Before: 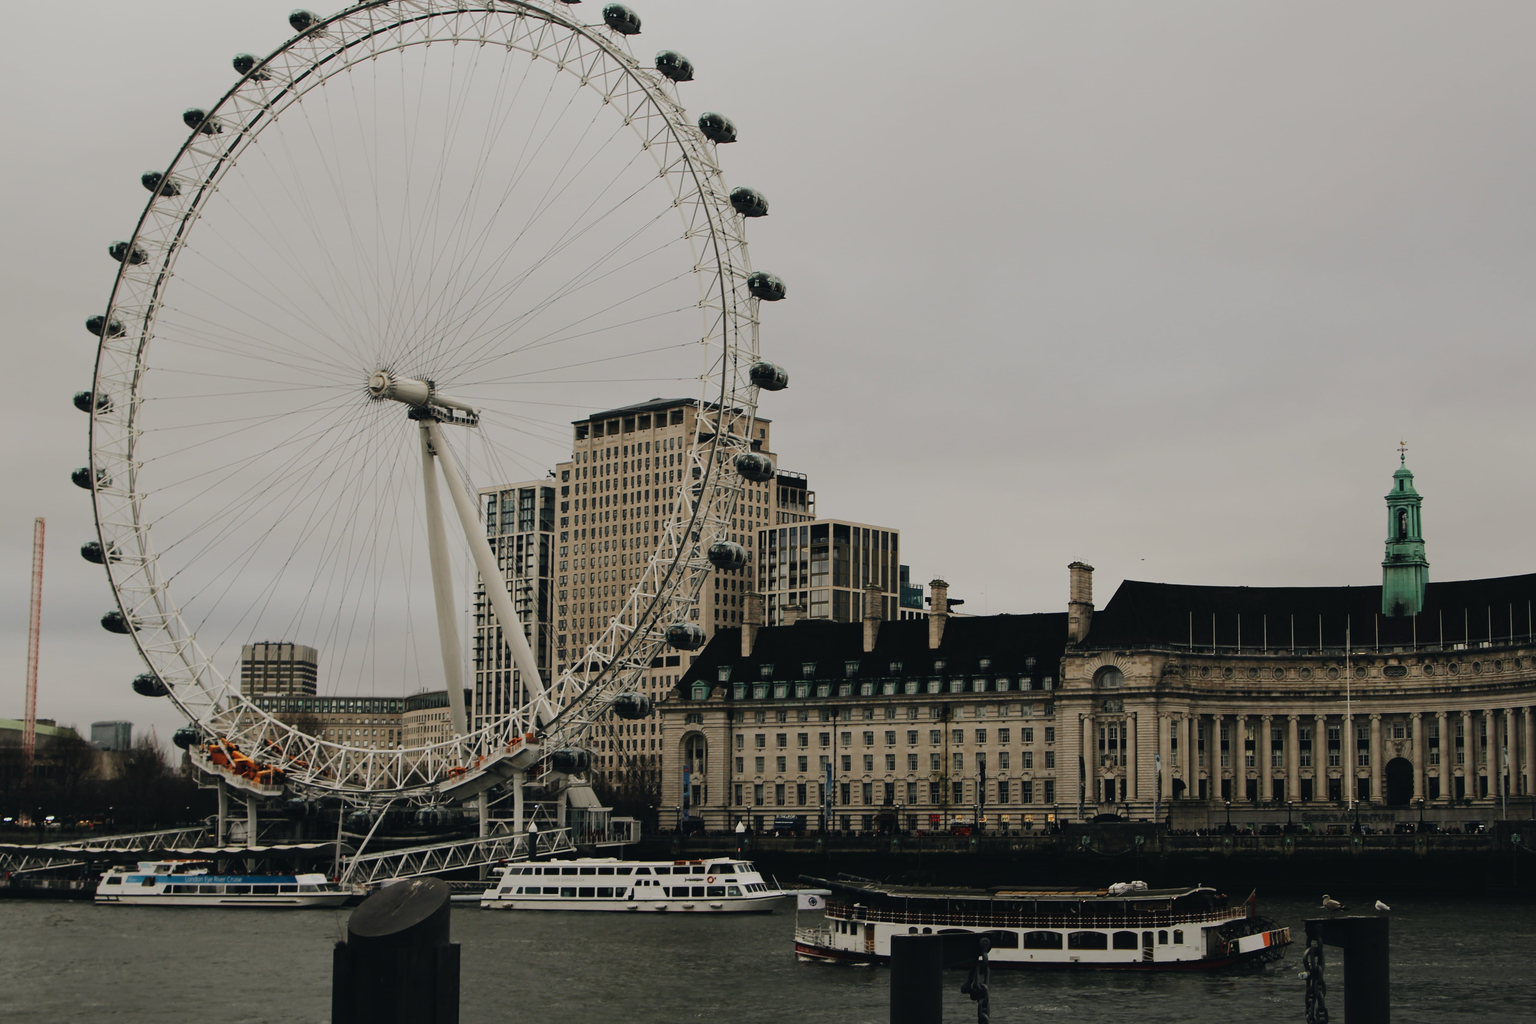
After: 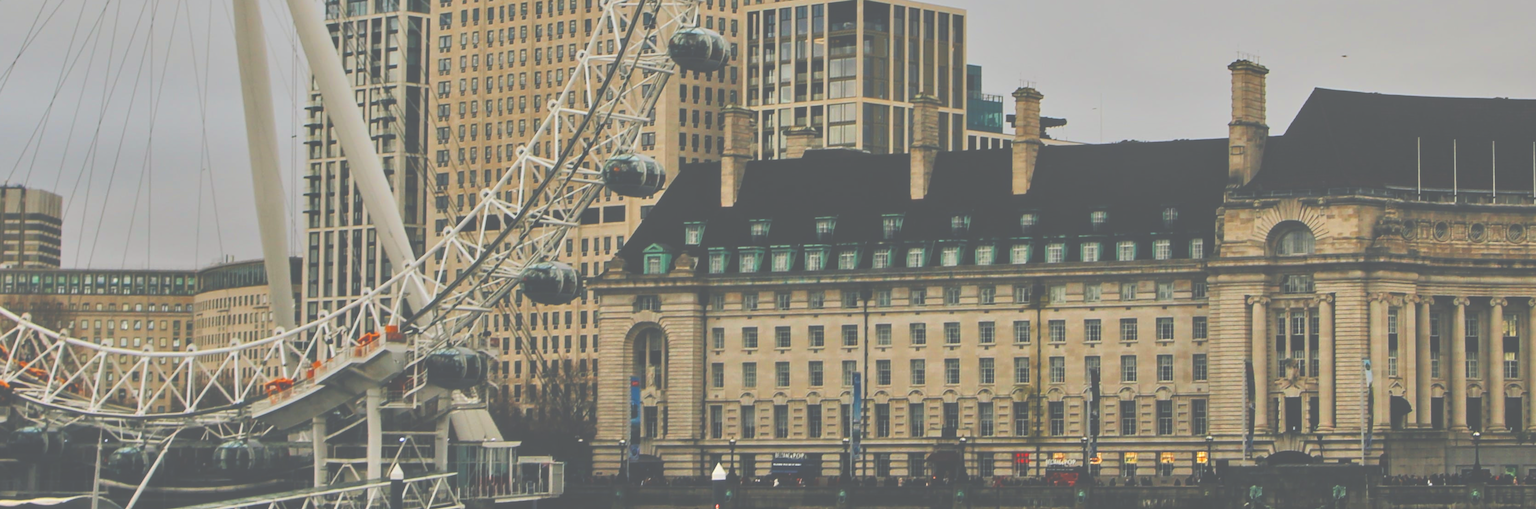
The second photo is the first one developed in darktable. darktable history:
local contrast: highlights 48%, shadows 0%, detail 100%
white balance: red 0.98, blue 1.034
crop: left 18.091%, top 51.13%, right 17.525%, bottom 16.85%
exposure: black level correction -0.03, compensate highlight preservation false
velvia: strength 32%, mid-tones bias 0.2
tone equalizer: -7 EV 0.15 EV, -6 EV 0.6 EV, -5 EV 1.15 EV, -4 EV 1.33 EV, -3 EV 1.15 EV, -2 EV 0.6 EV, -1 EV 0.15 EV, mask exposure compensation -0.5 EV
